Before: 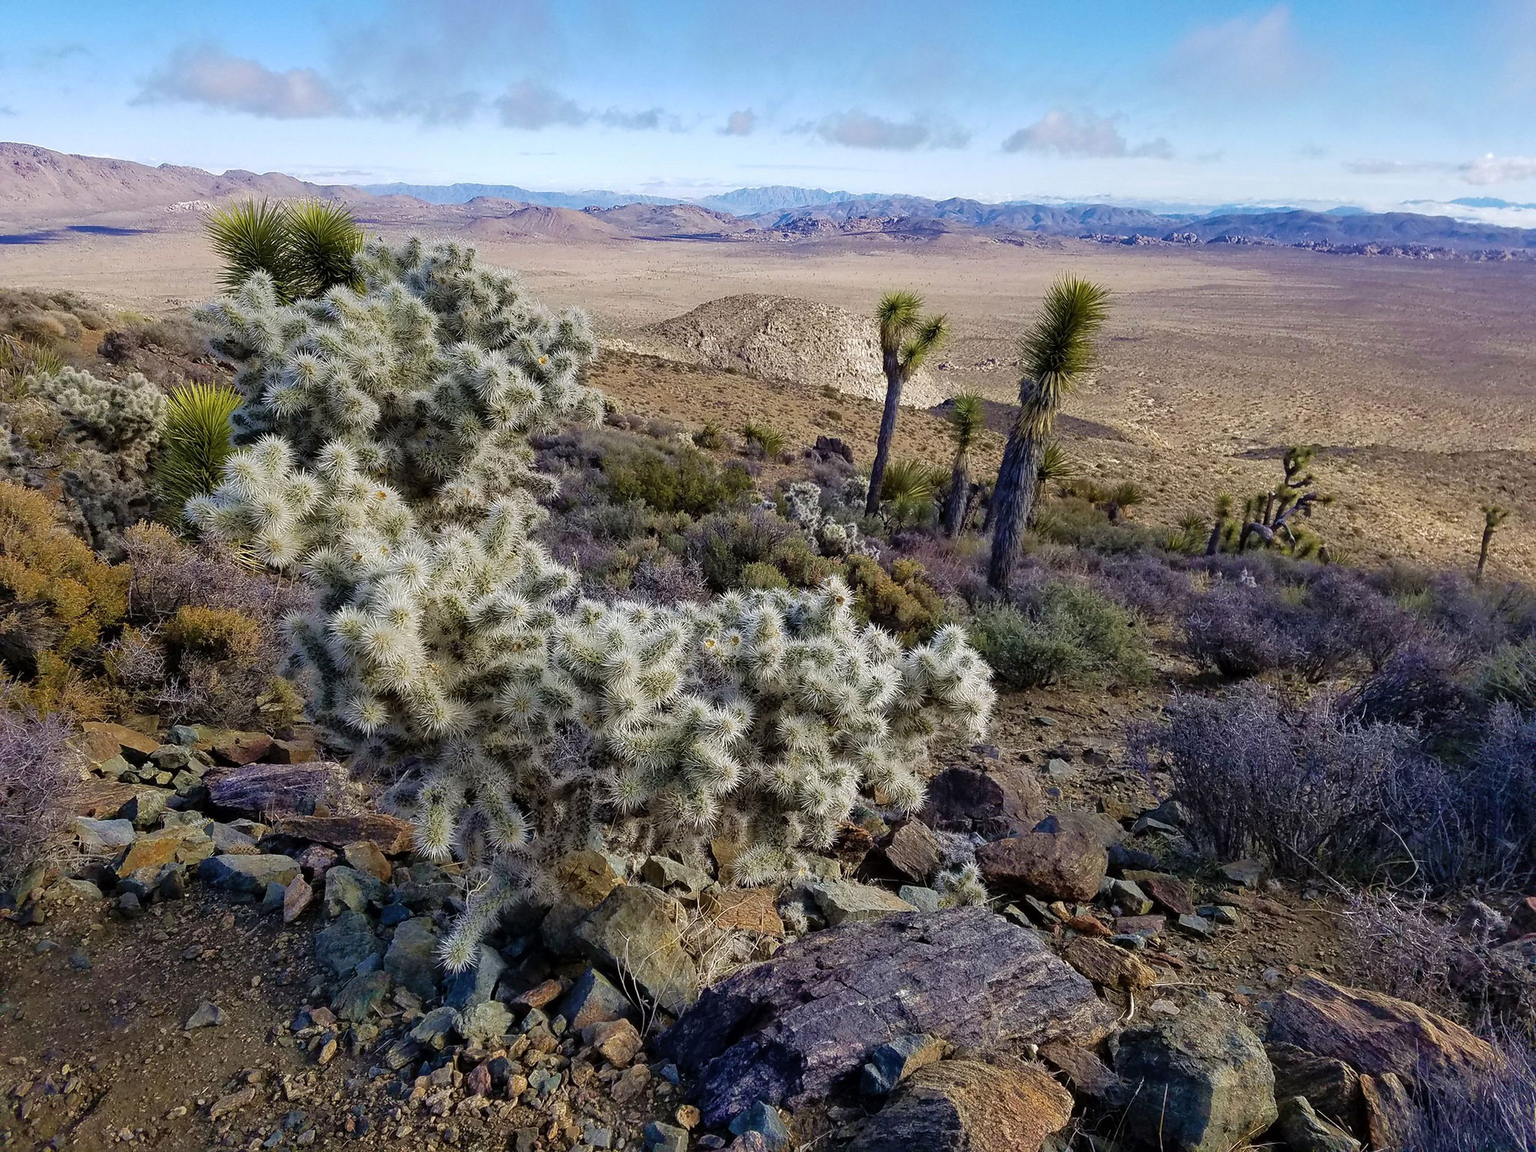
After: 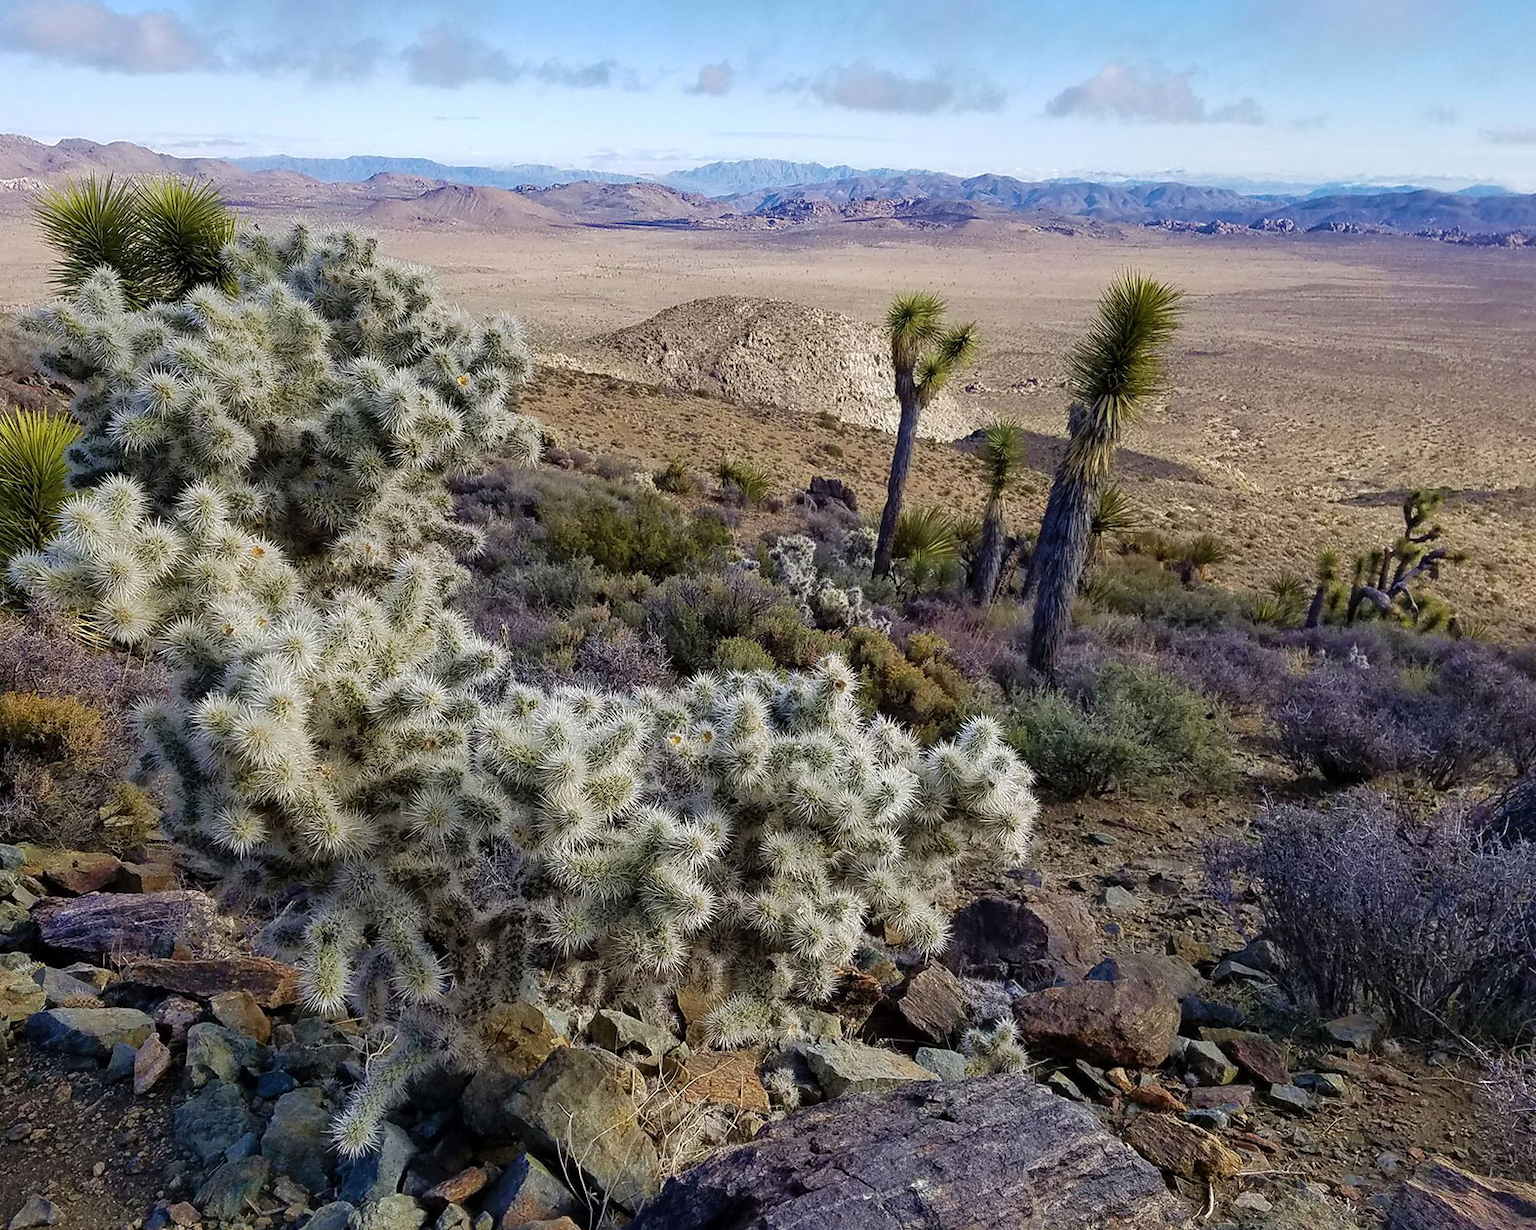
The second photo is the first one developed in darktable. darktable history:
crop: left 11.644%, top 5.316%, right 9.565%, bottom 10.539%
